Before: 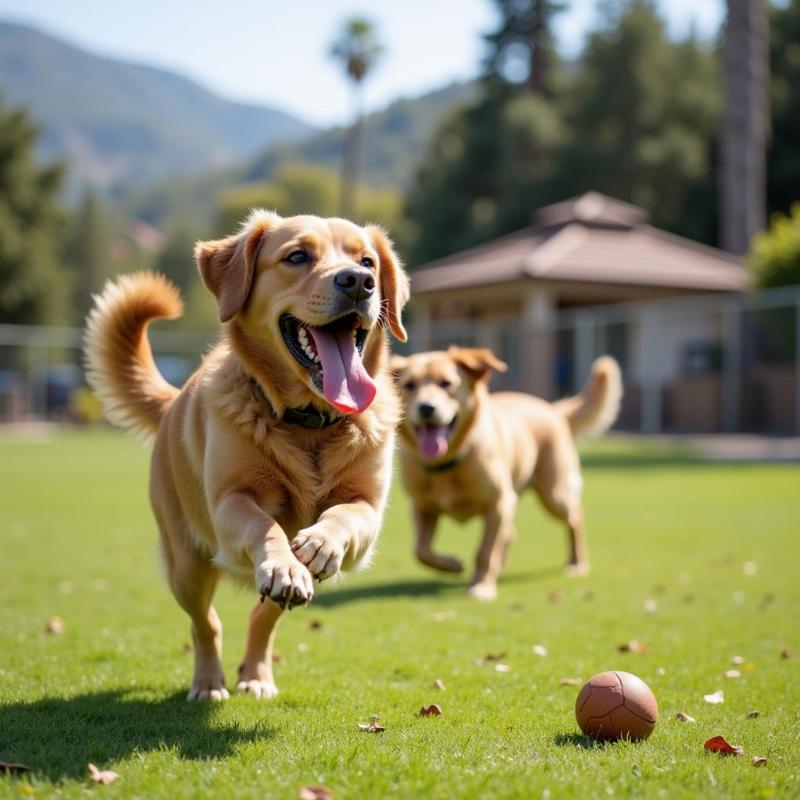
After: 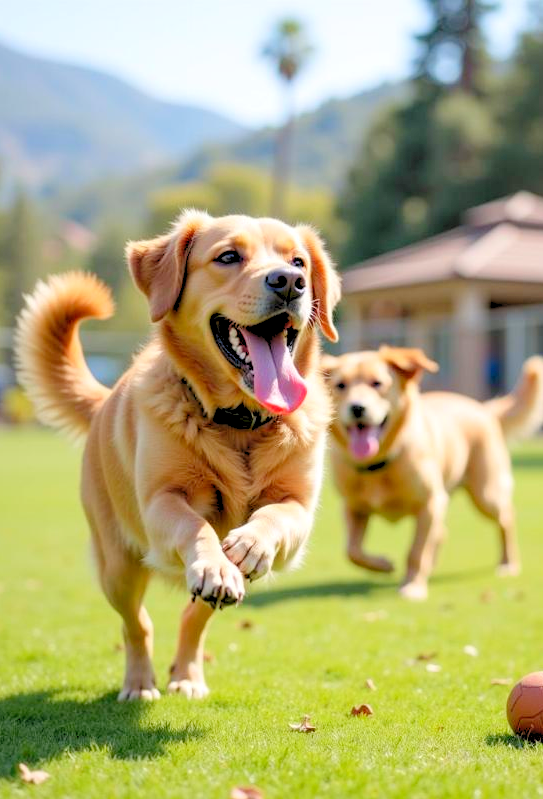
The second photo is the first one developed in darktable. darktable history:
crop and rotate: left 8.749%, right 23.366%
levels: levels [0.072, 0.414, 0.976]
